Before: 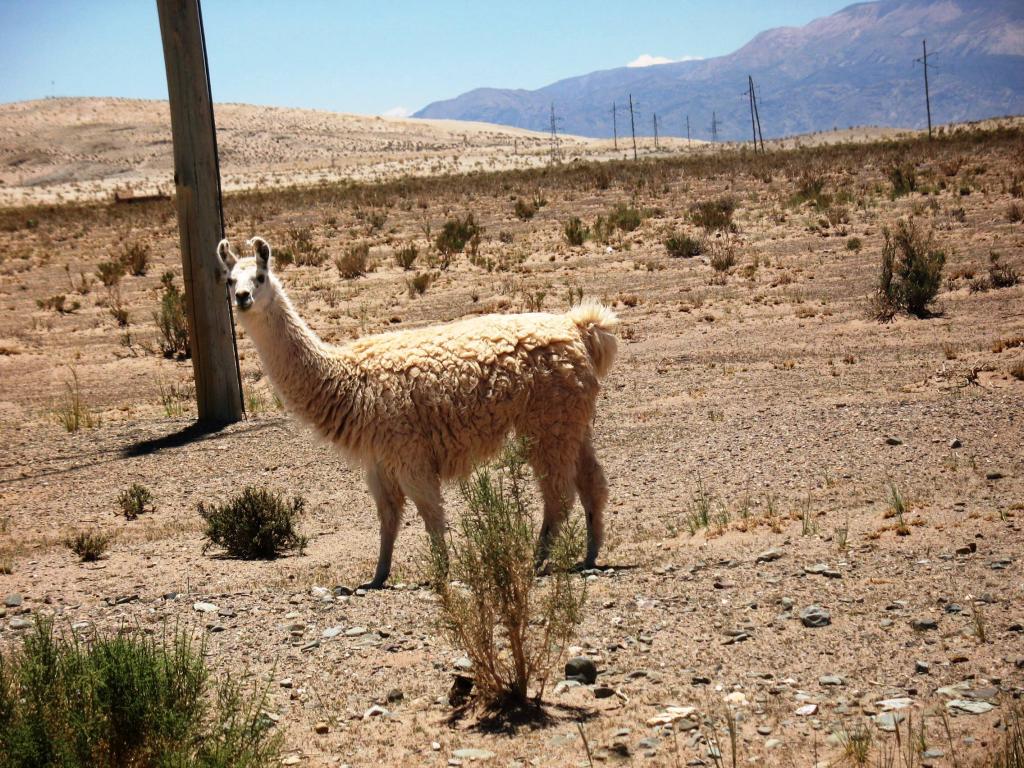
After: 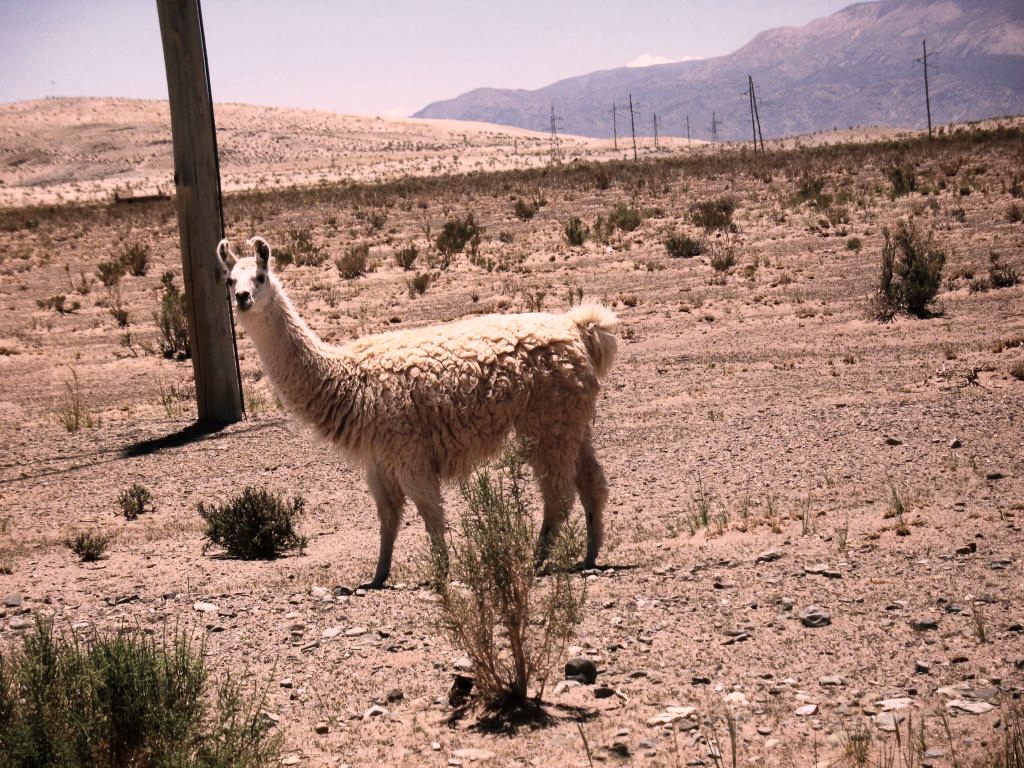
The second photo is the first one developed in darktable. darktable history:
exposure: compensate highlight preservation false
color correction: highlights a* 14.51, highlights b* 4.74
contrast brightness saturation: contrast 0.097, saturation -0.37
